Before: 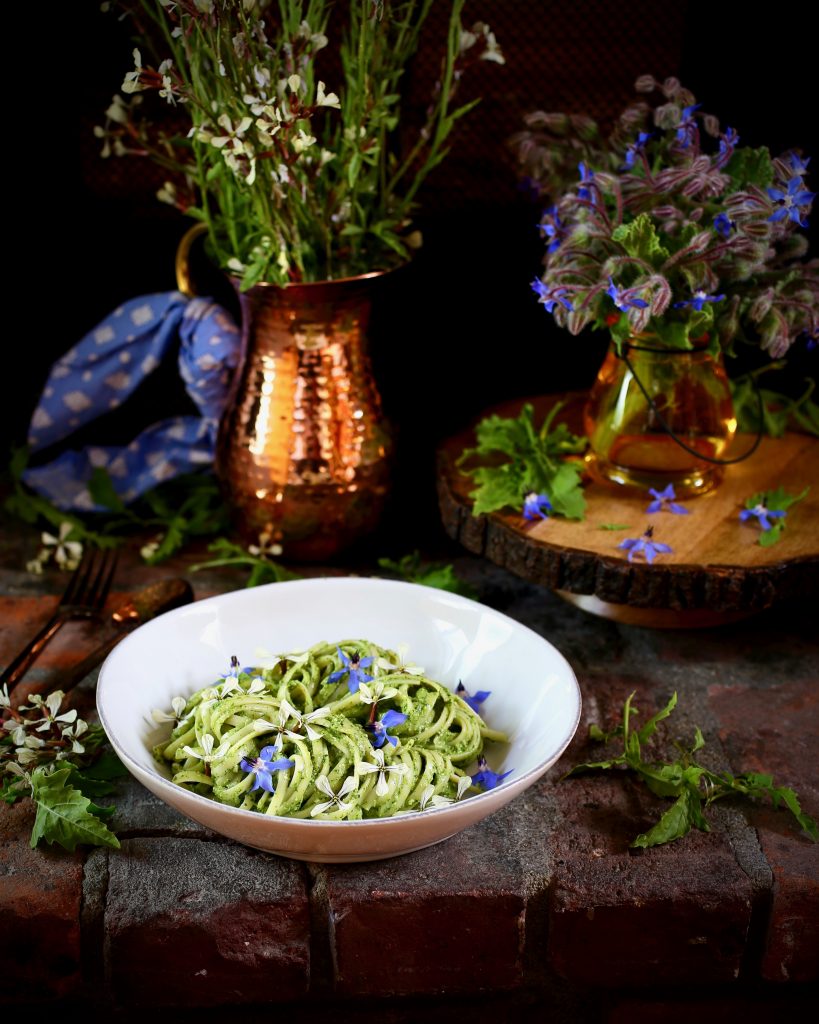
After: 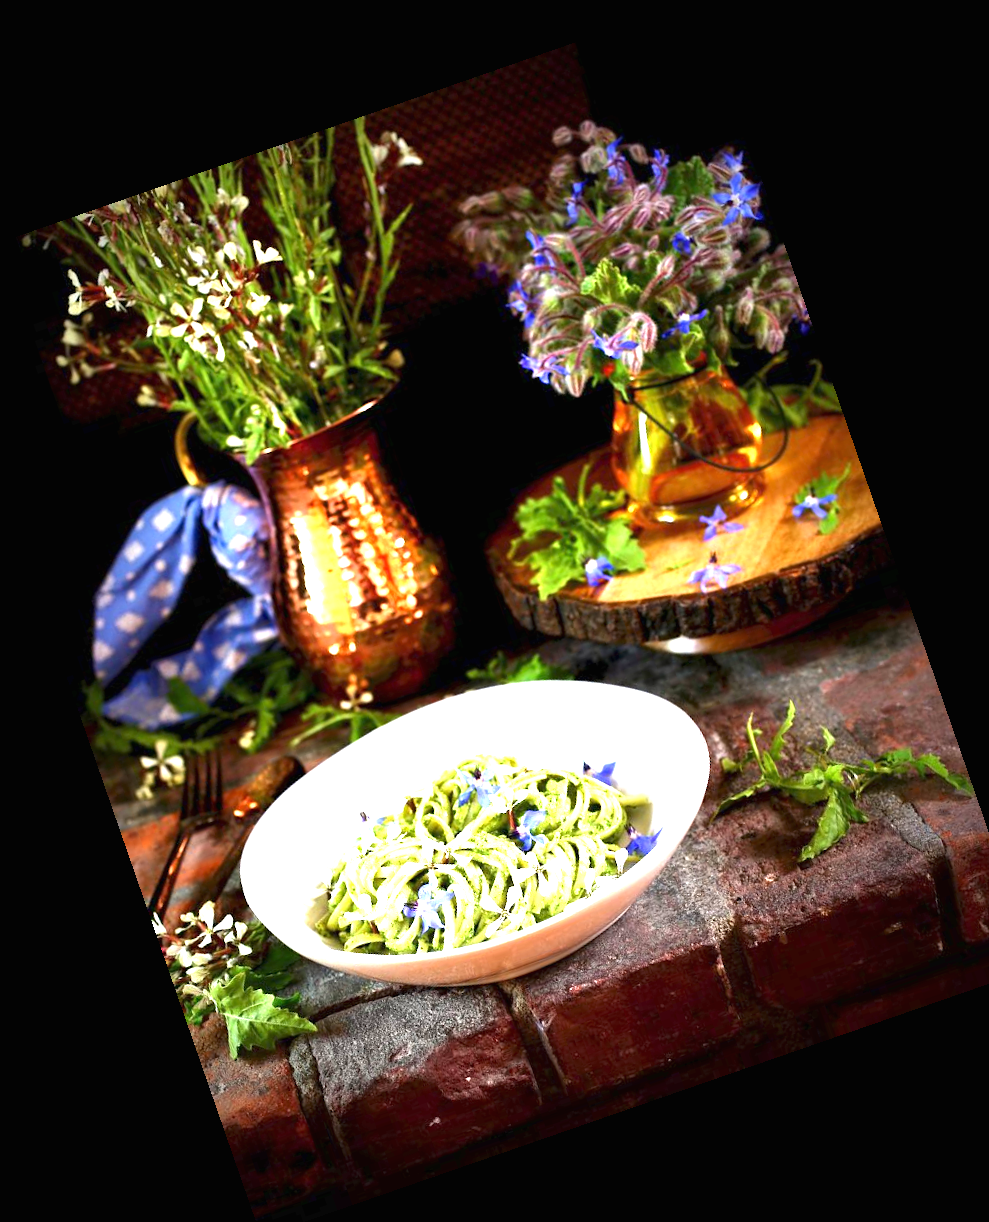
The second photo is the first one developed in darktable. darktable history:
exposure: black level correction 0, exposure 1.996 EV, compensate exposure bias true, compensate highlight preservation false
crop and rotate: angle 19.17°, left 6.733%, right 4.157%, bottom 1.069%
